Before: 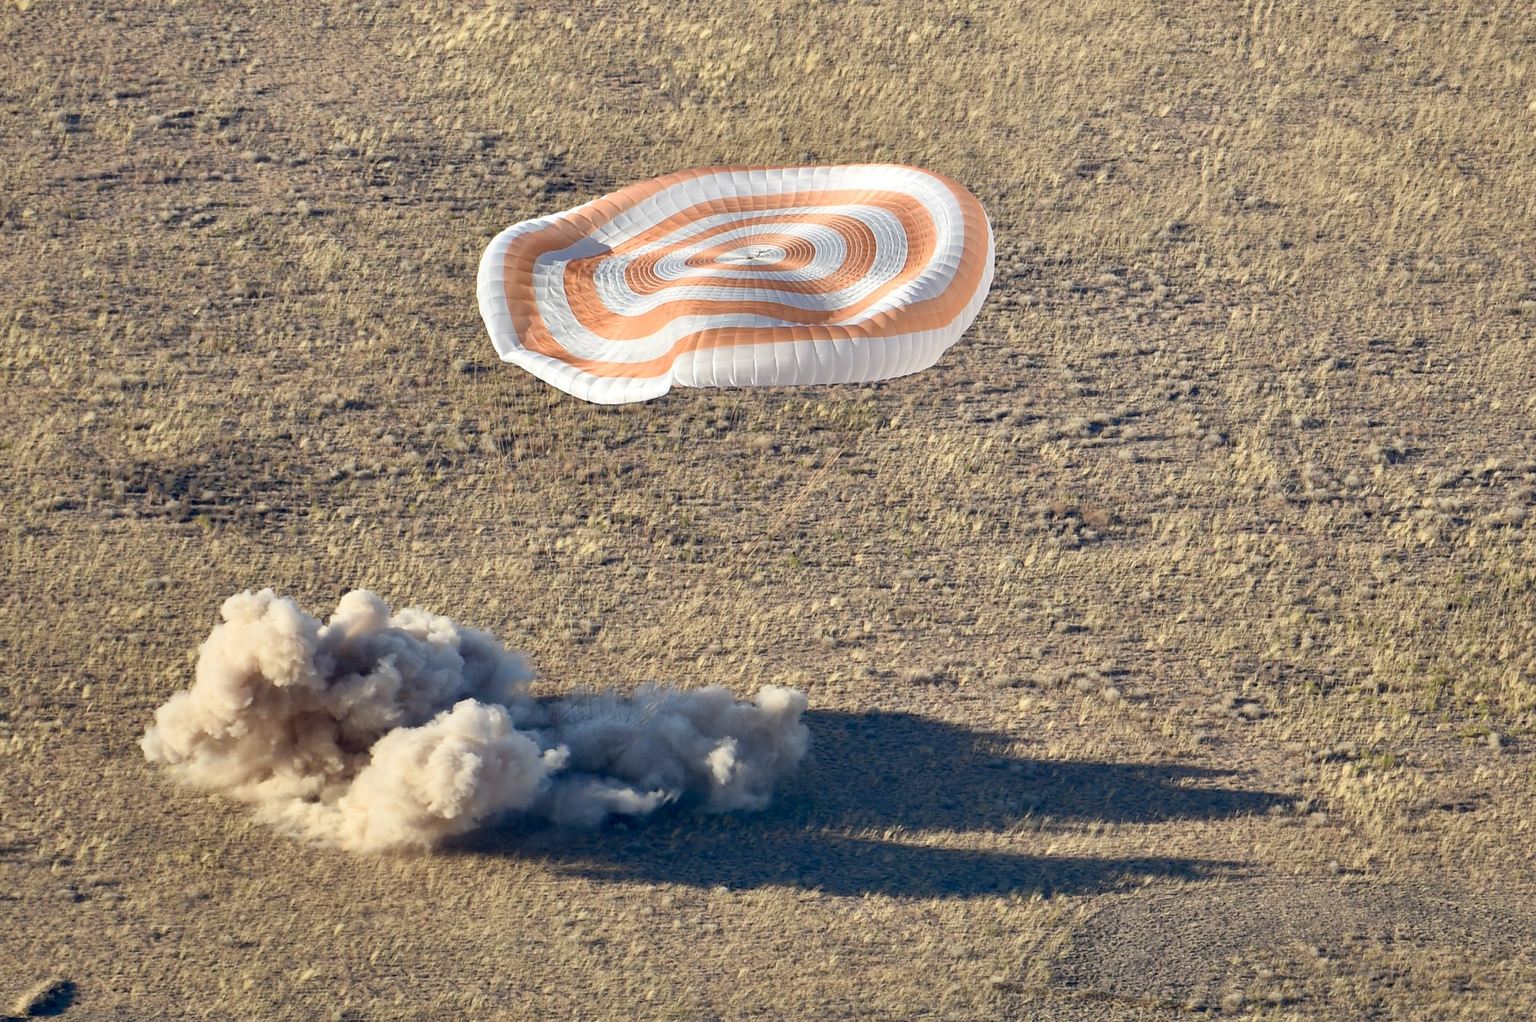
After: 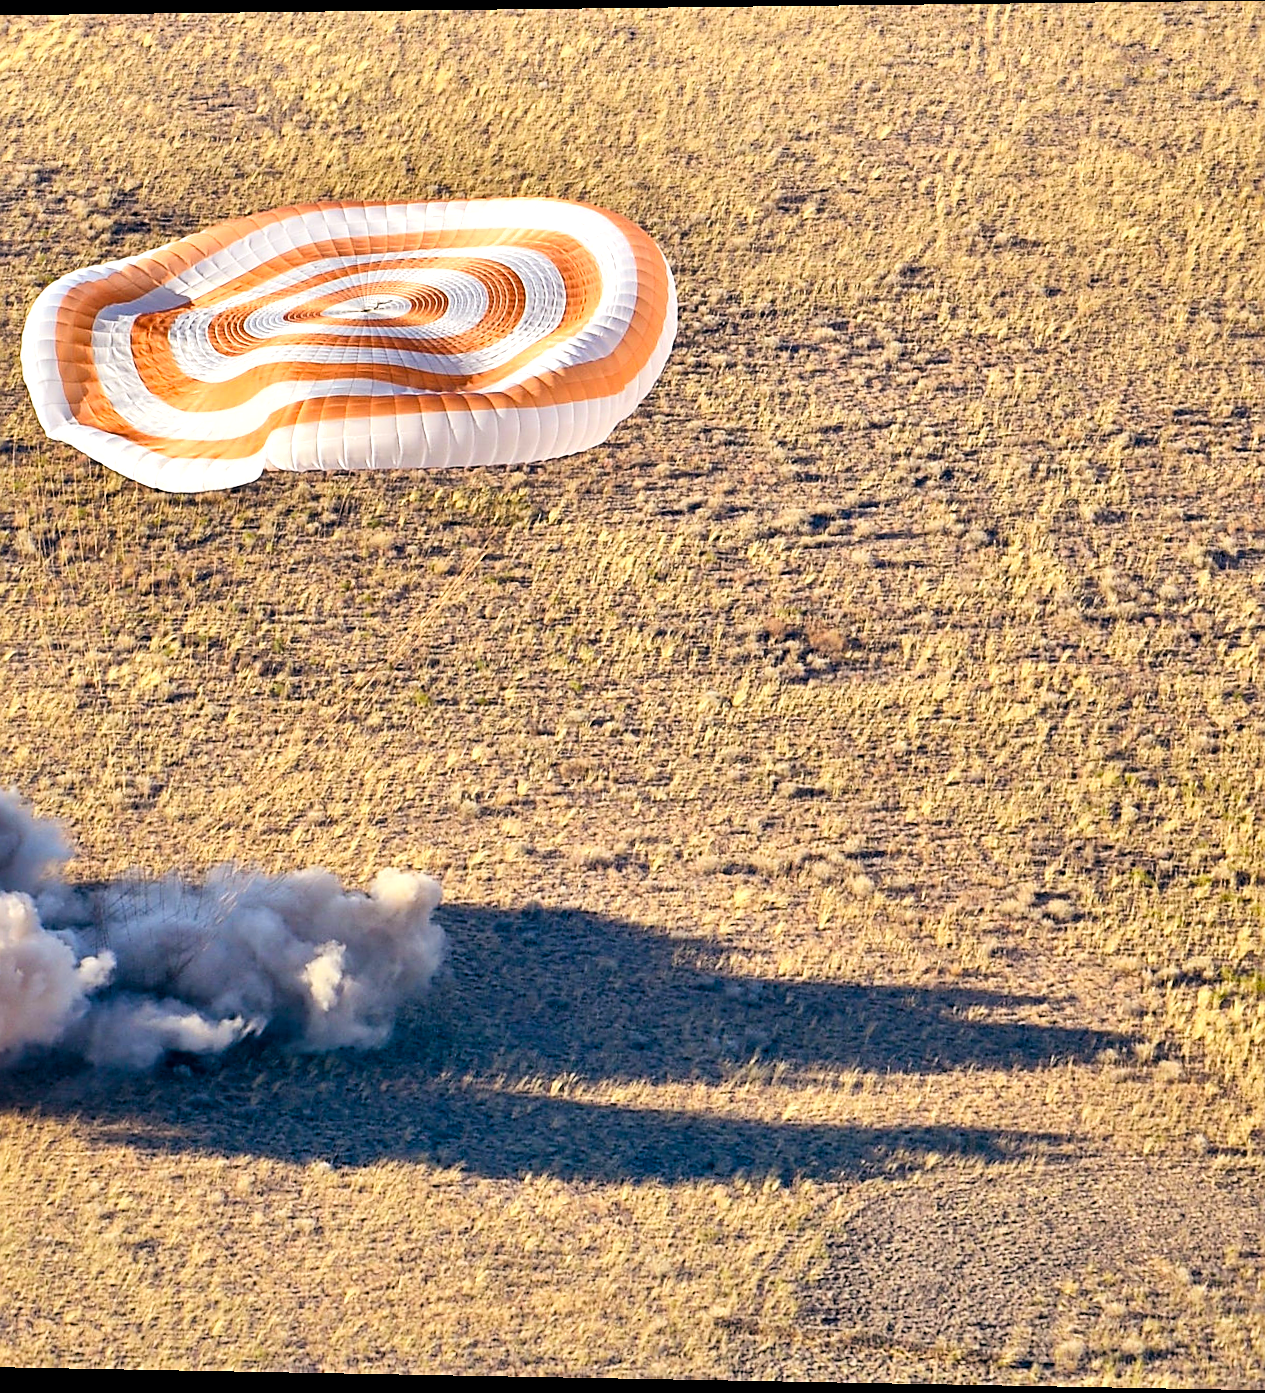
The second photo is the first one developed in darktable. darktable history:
rotate and perspective: rotation 0.128°, lens shift (vertical) -0.181, lens shift (horizontal) -0.044, shear 0.001, automatic cropping off
color balance: lift [0.998, 0.998, 1.001, 1.002], gamma [0.995, 1.025, 0.992, 0.975], gain [0.995, 1.02, 0.997, 0.98]
exposure: exposure 0.485 EV, compensate highlight preservation false
color balance rgb: perceptual saturation grading › global saturation 20%, global vibrance 20%
crop: left 31.458%, top 0%, right 11.876%
sharpen: on, module defaults
shadows and highlights: shadows 43.71, white point adjustment -1.46, soften with gaussian
tone curve: curves: ch0 [(0, 0) (0.004, 0.001) (0.133, 0.112) (0.325, 0.362) (0.832, 0.893) (1, 1)], color space Lab, linked channels, preserve colors none
